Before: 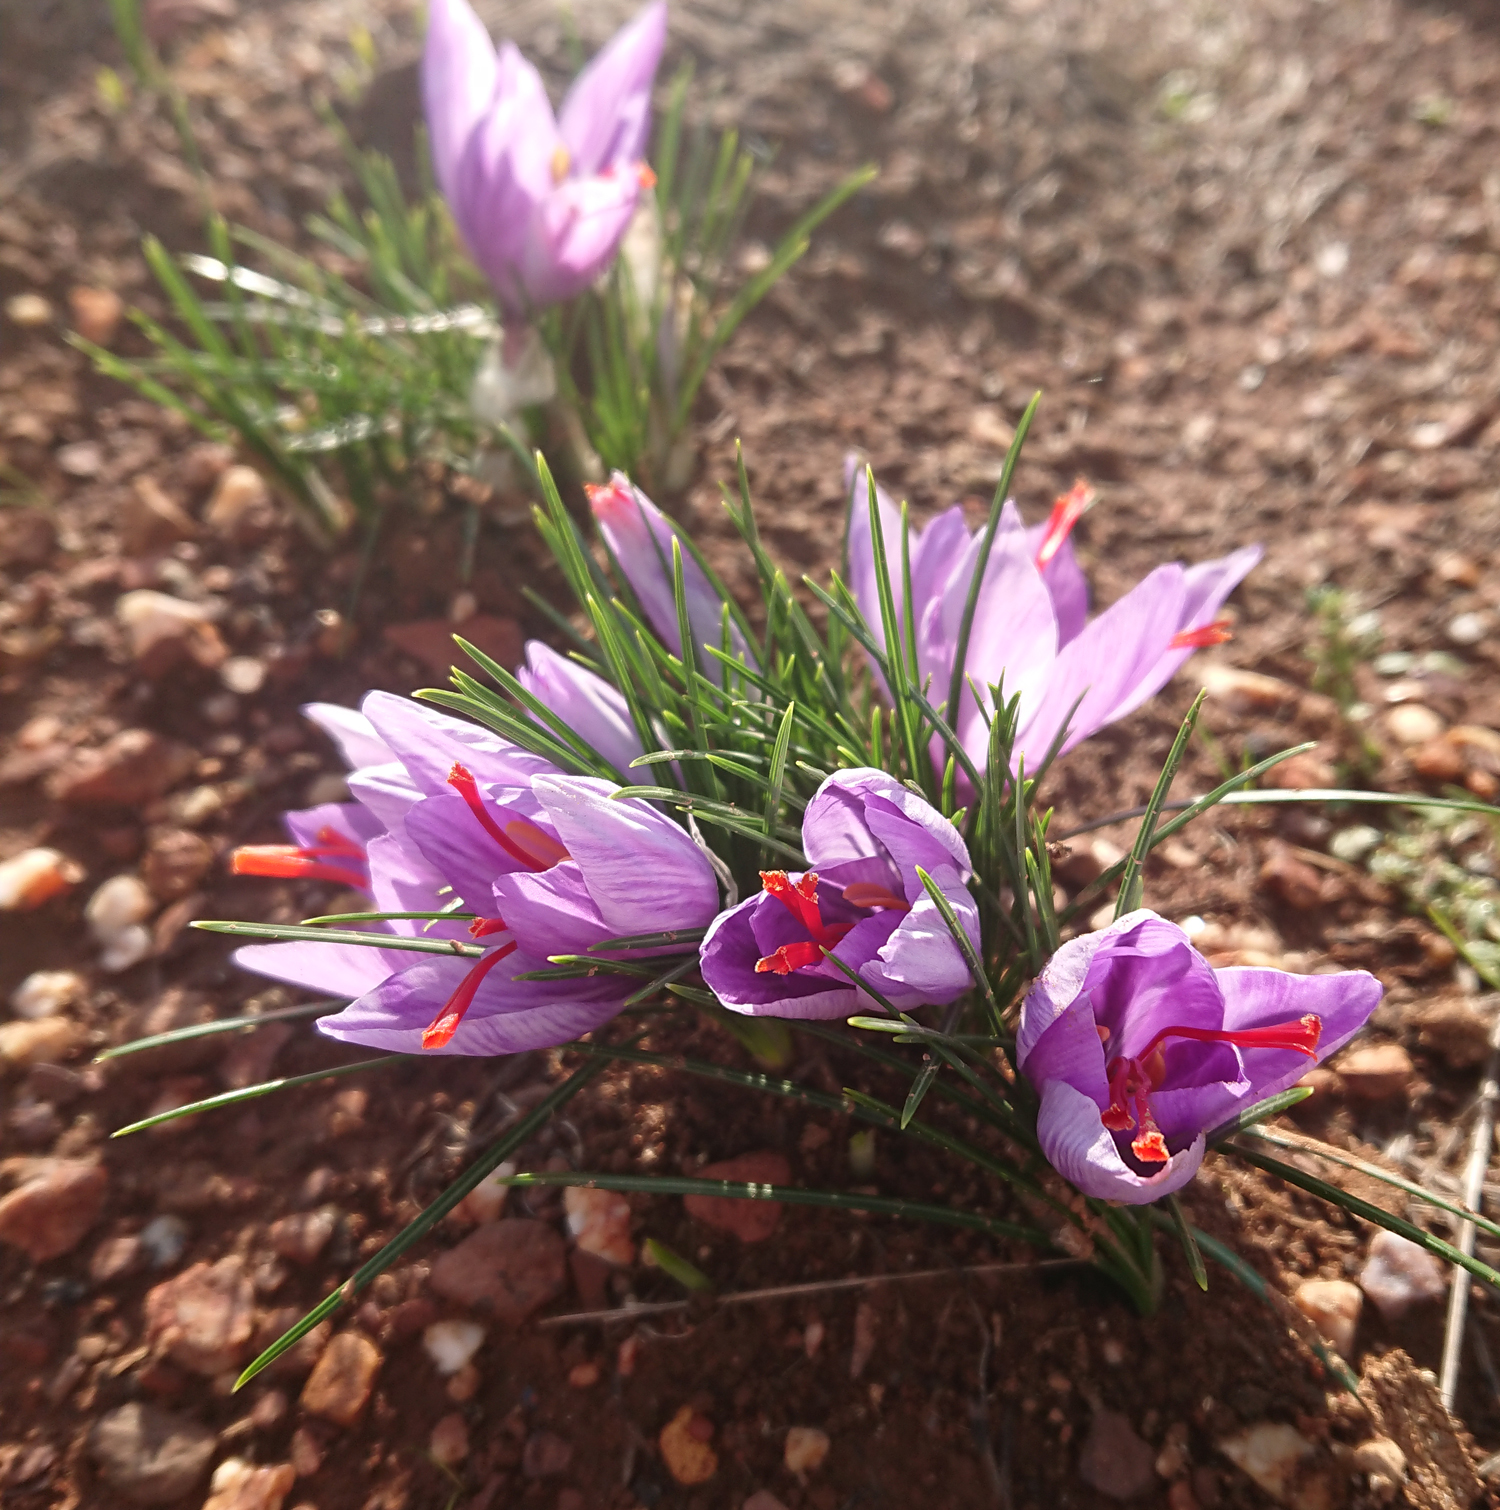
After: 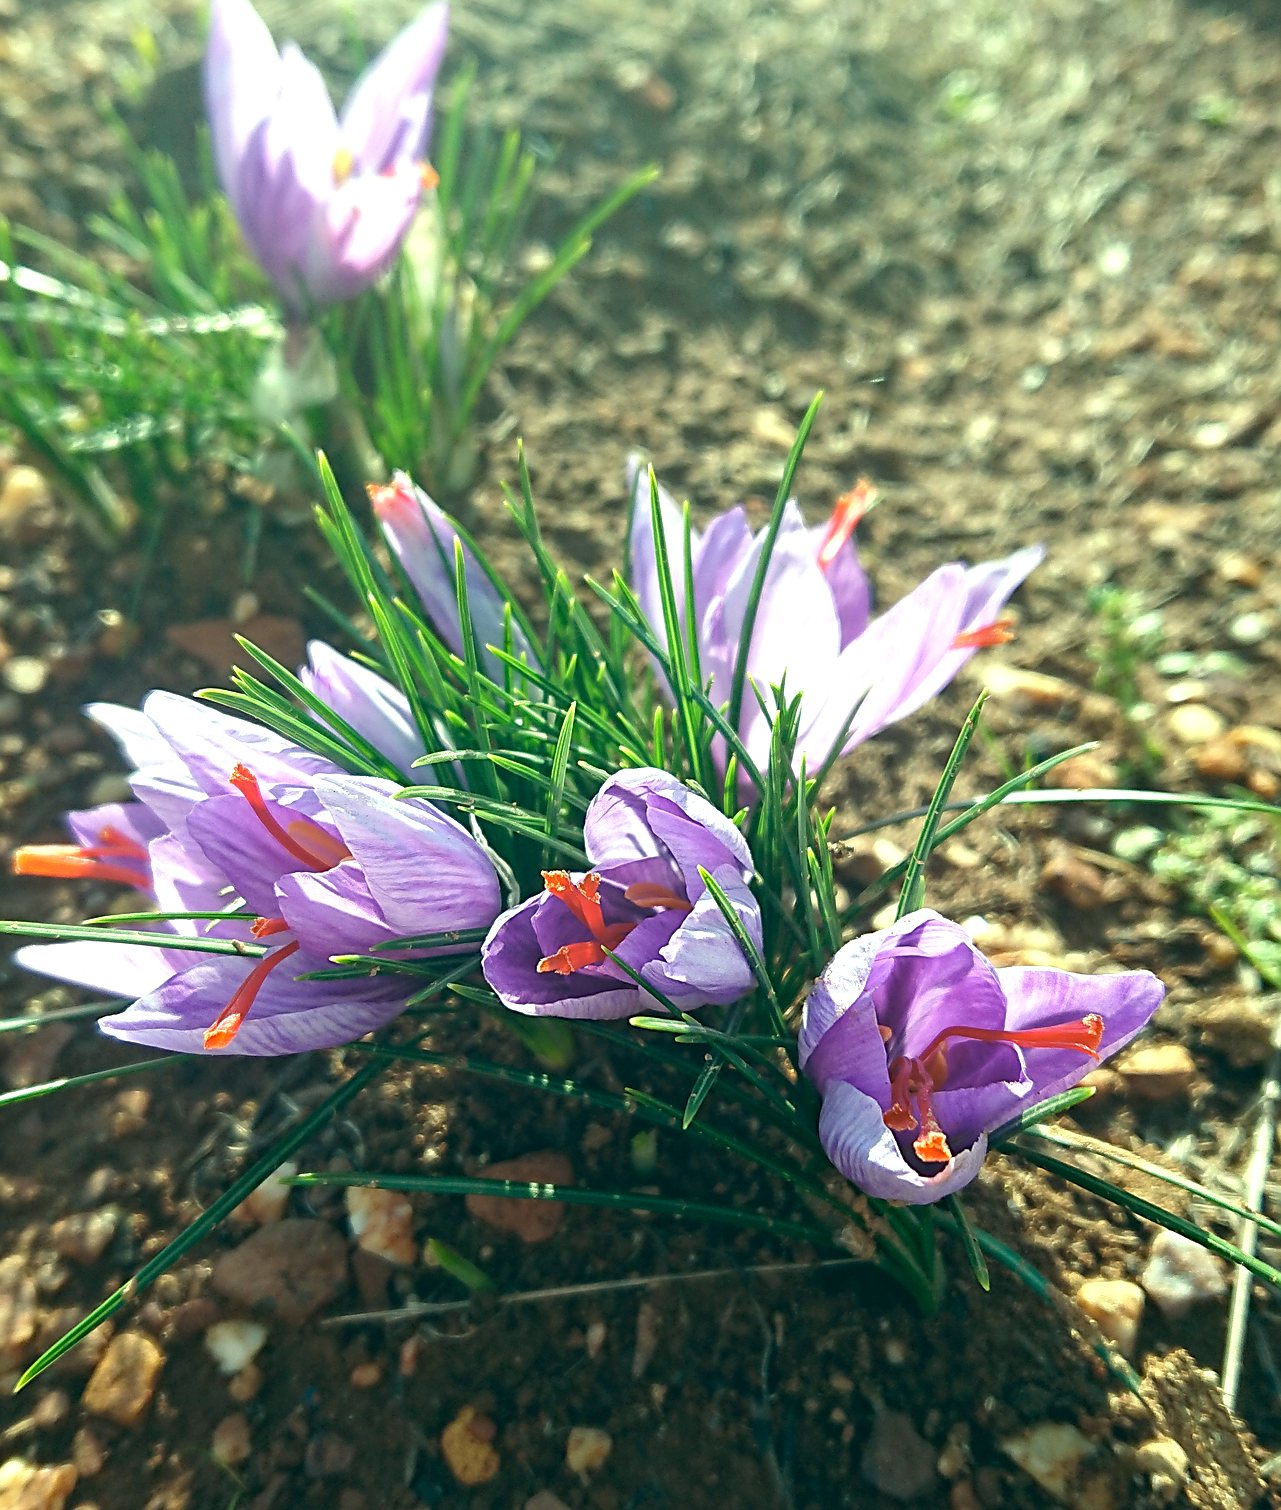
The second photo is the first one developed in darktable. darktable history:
color correction: highlights a* -20.08, highlights b* 9.8, shadows a* -20.4, shadows b* -10.76
haze removal: compatibility mode true, adaptive false
sharpen: on, module defaults
exposure: exposure 0.564 EV, compensate highlight preservation false
tone equalizer: on, module defaults
crop and rotate: left 14.584%
